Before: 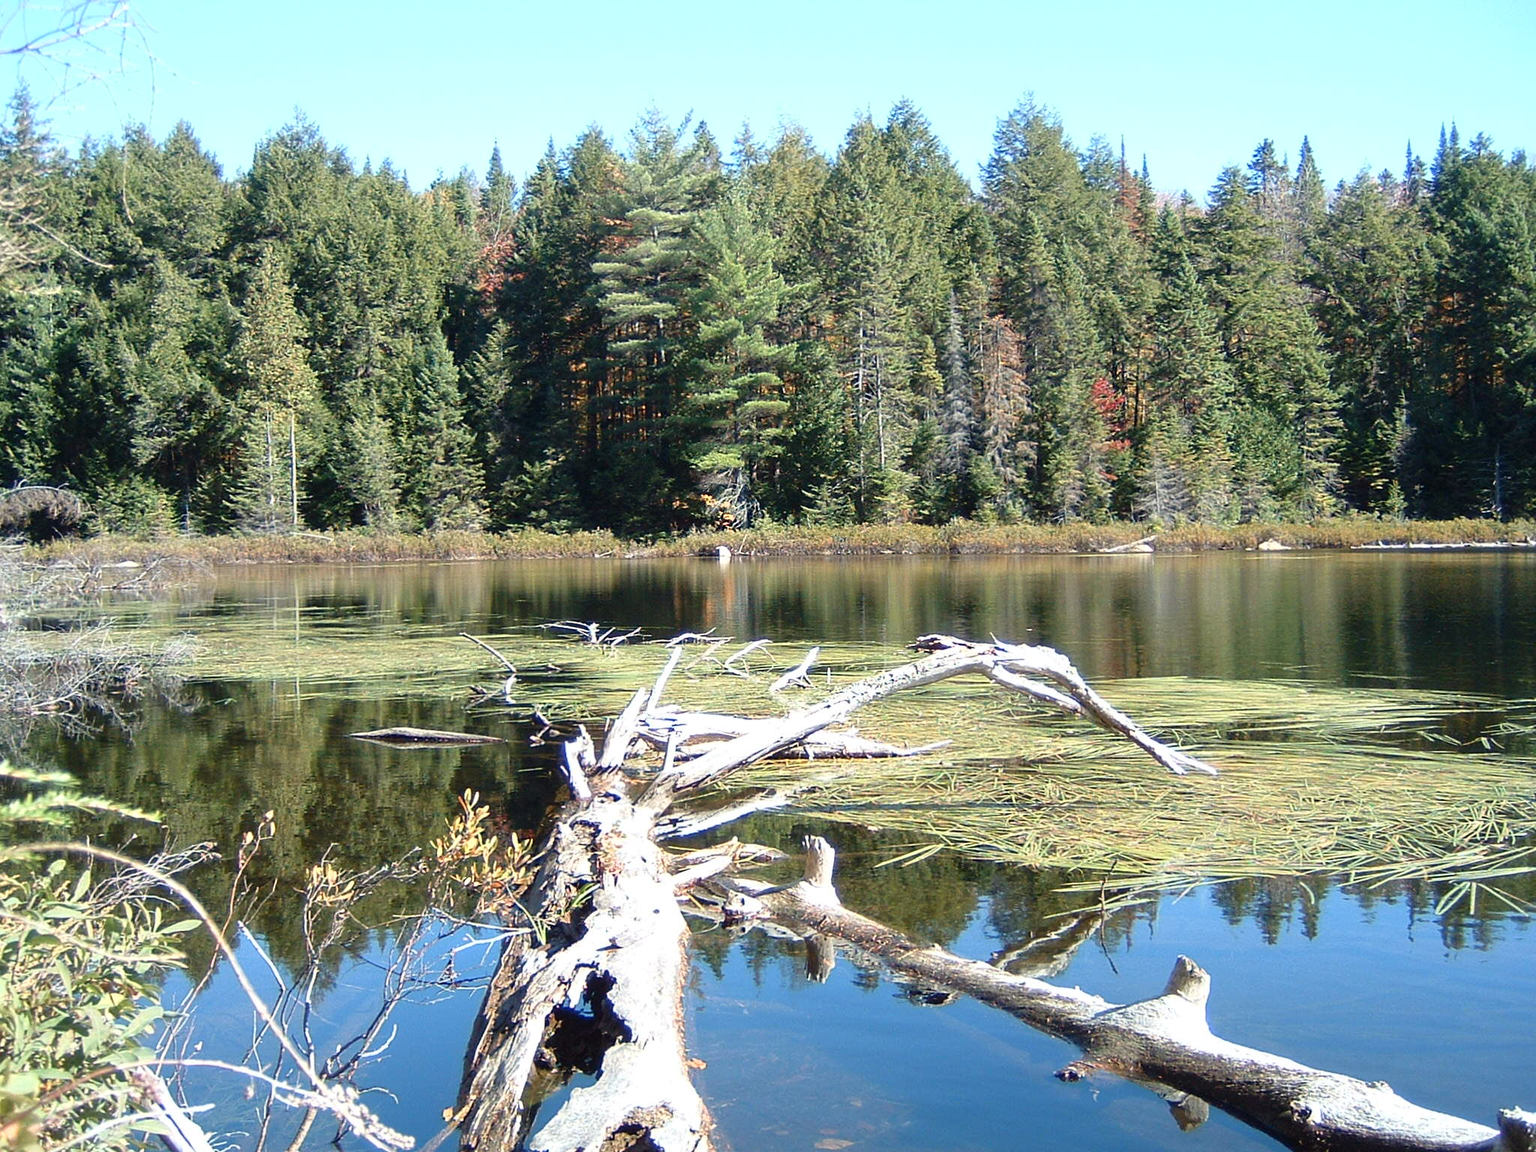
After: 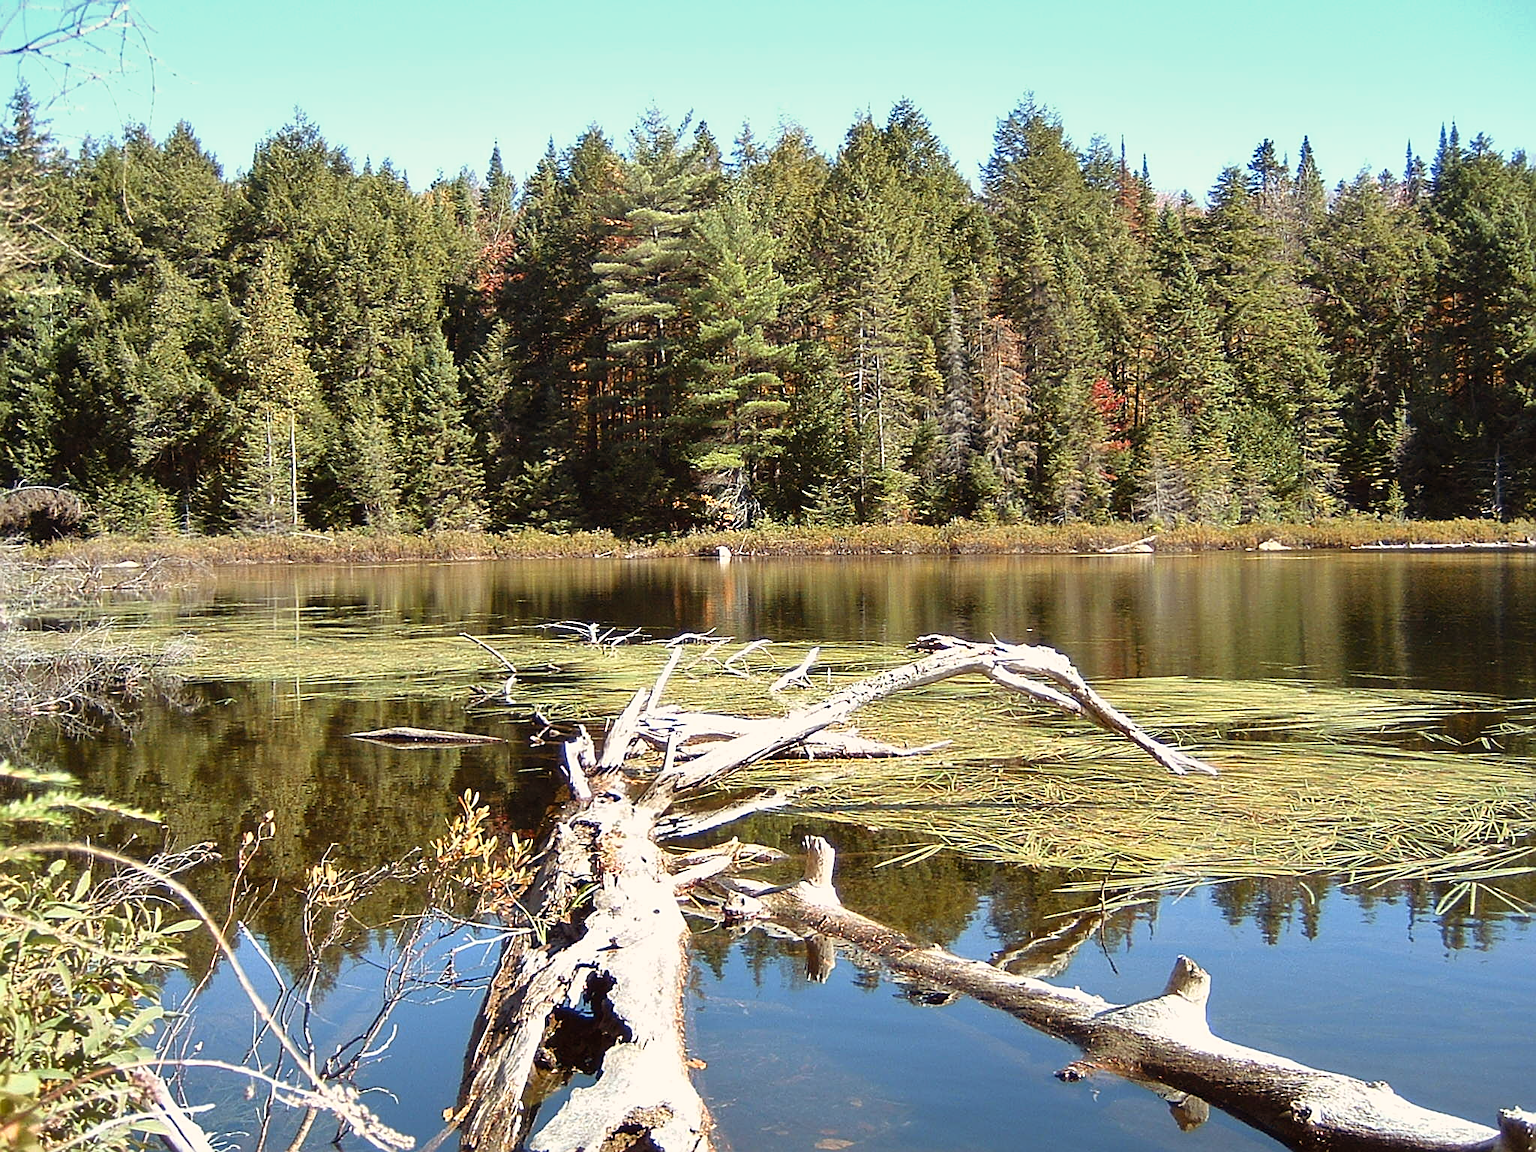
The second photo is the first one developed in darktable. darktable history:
sharpen: on, module defaults
shadows and highlights: shadows 43.71, white point adjustment -1.46, soften with gaussian
color balance rgb: shadows lift › chroma 4.41%, shadows lift › hue 27°, power › chroma 2.5%, power › hue 70°, highlights gain › chroma 1%, highlights gain › hue 27°, saturation formula JzAzBz (2021)
